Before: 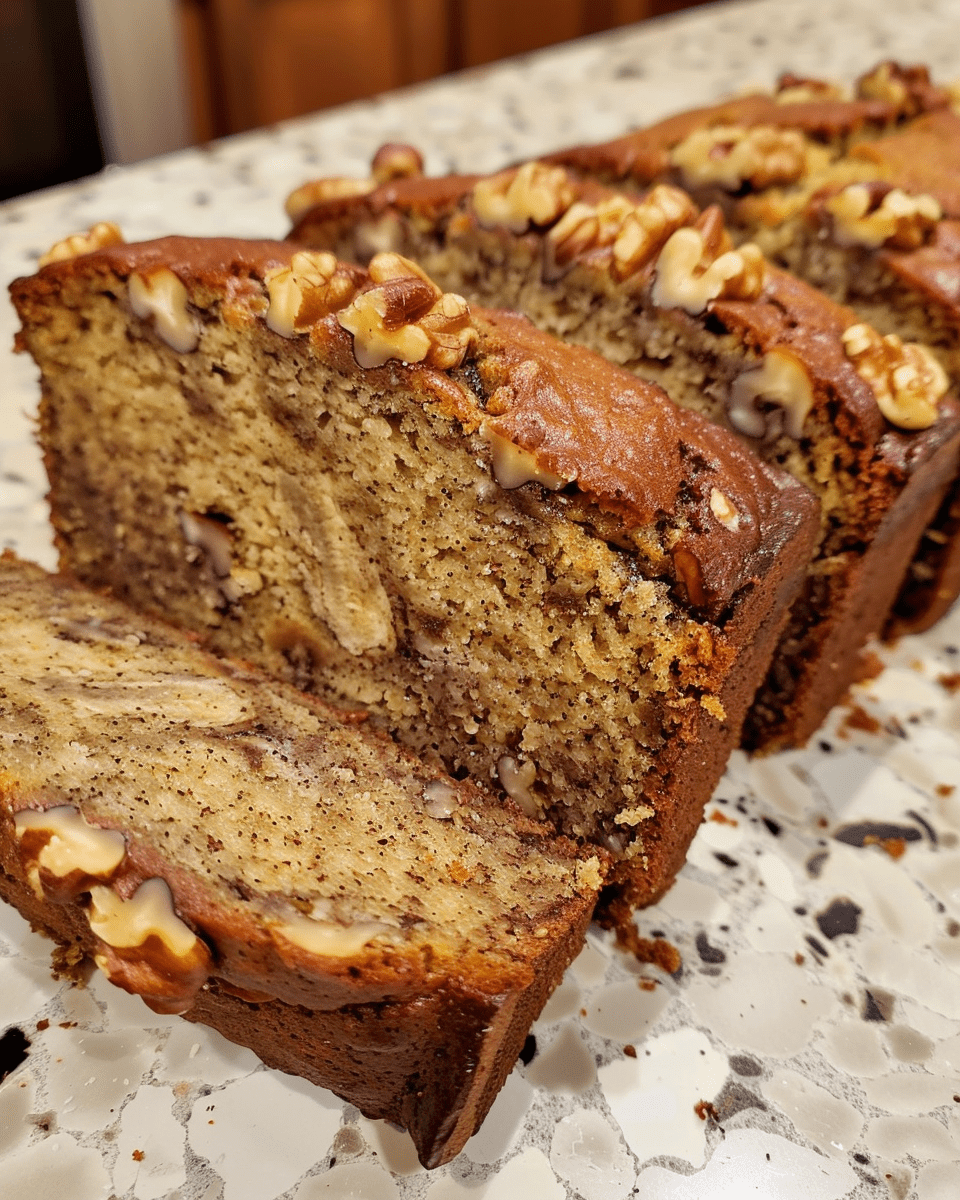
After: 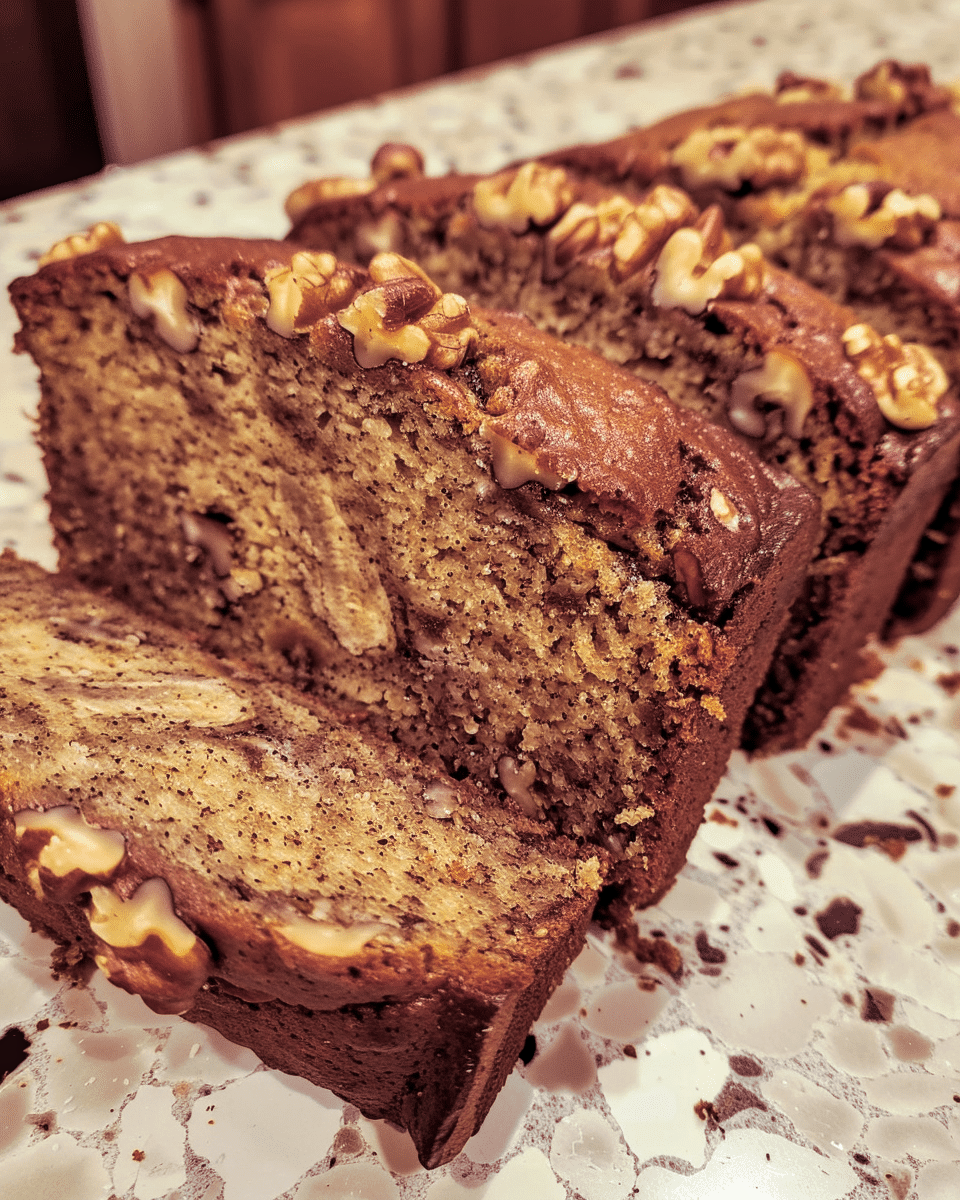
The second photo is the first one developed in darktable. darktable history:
velvia: strength 15%
local contrast: on, module defaults
split-toning: compress 20%
